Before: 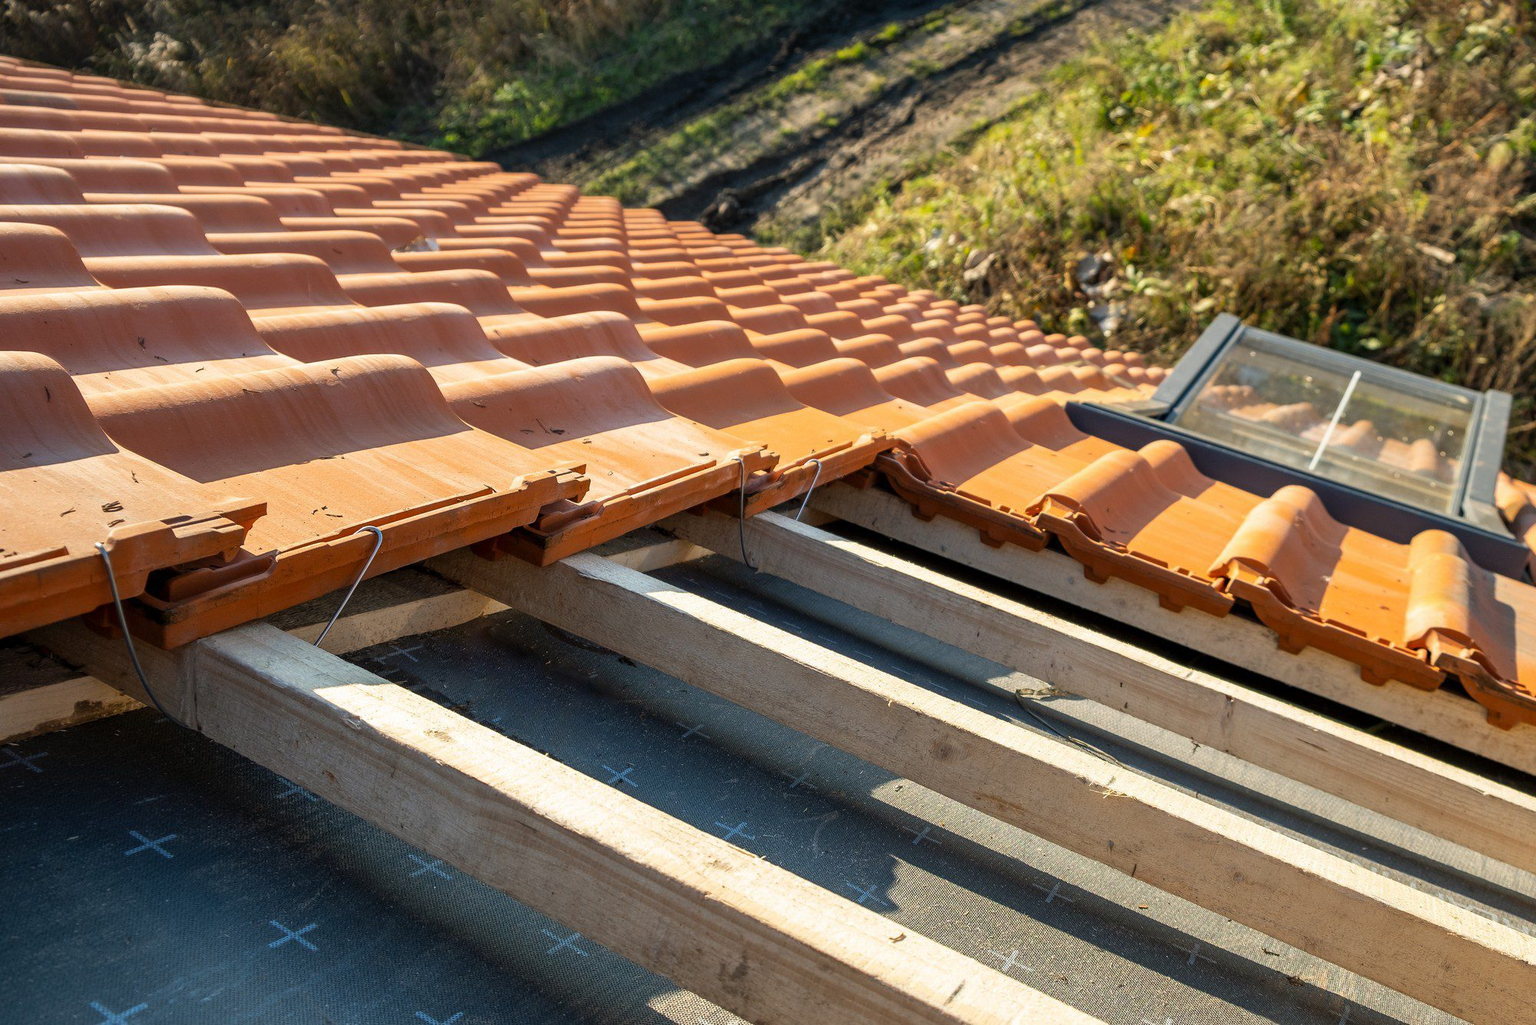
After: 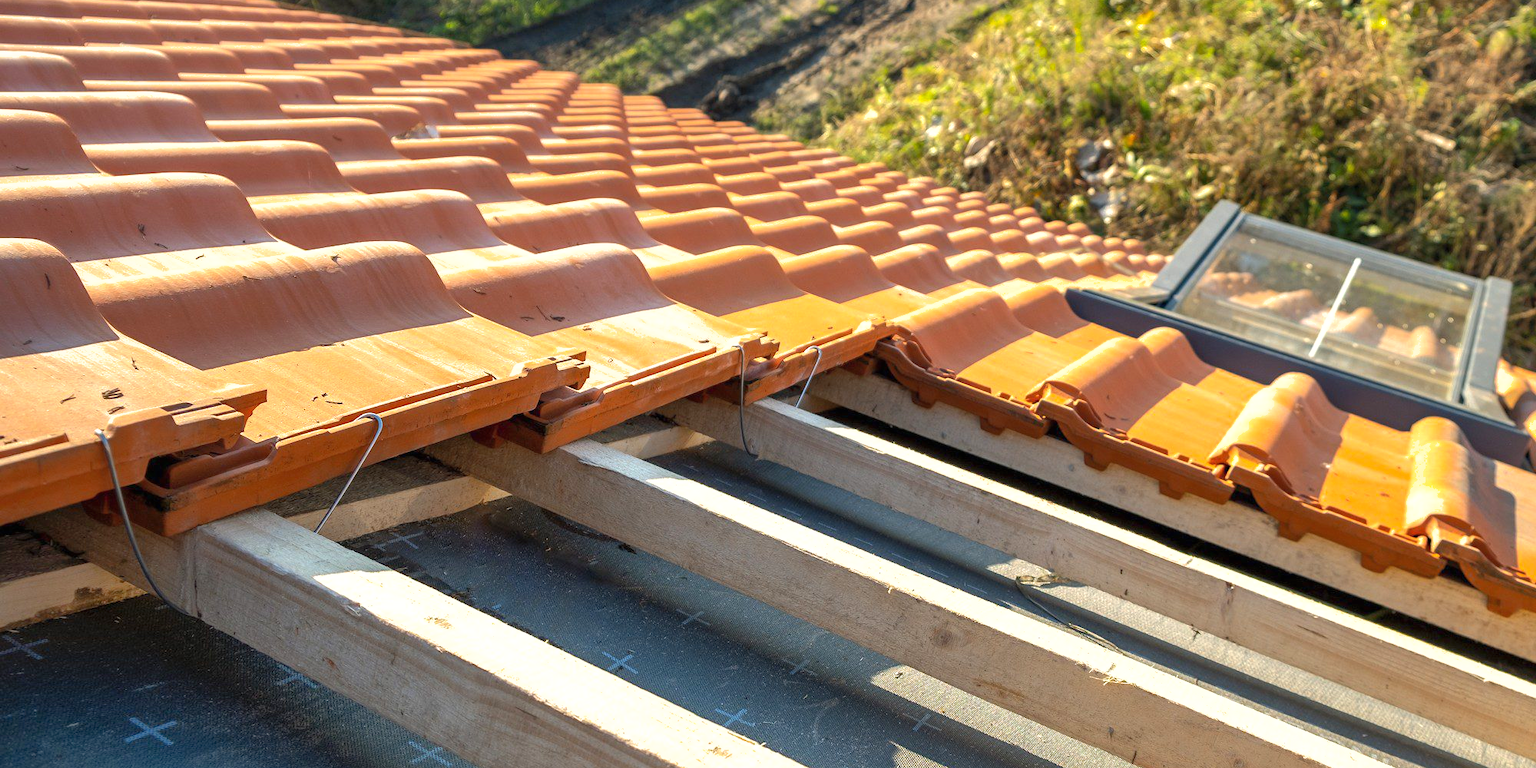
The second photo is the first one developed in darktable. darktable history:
shadows and highlights: on, module defaults
exposure: black level correction 0, exposure 0.5 EV, compensate highlight preservation false
crop: top 11.038%, bottom 13.962%
